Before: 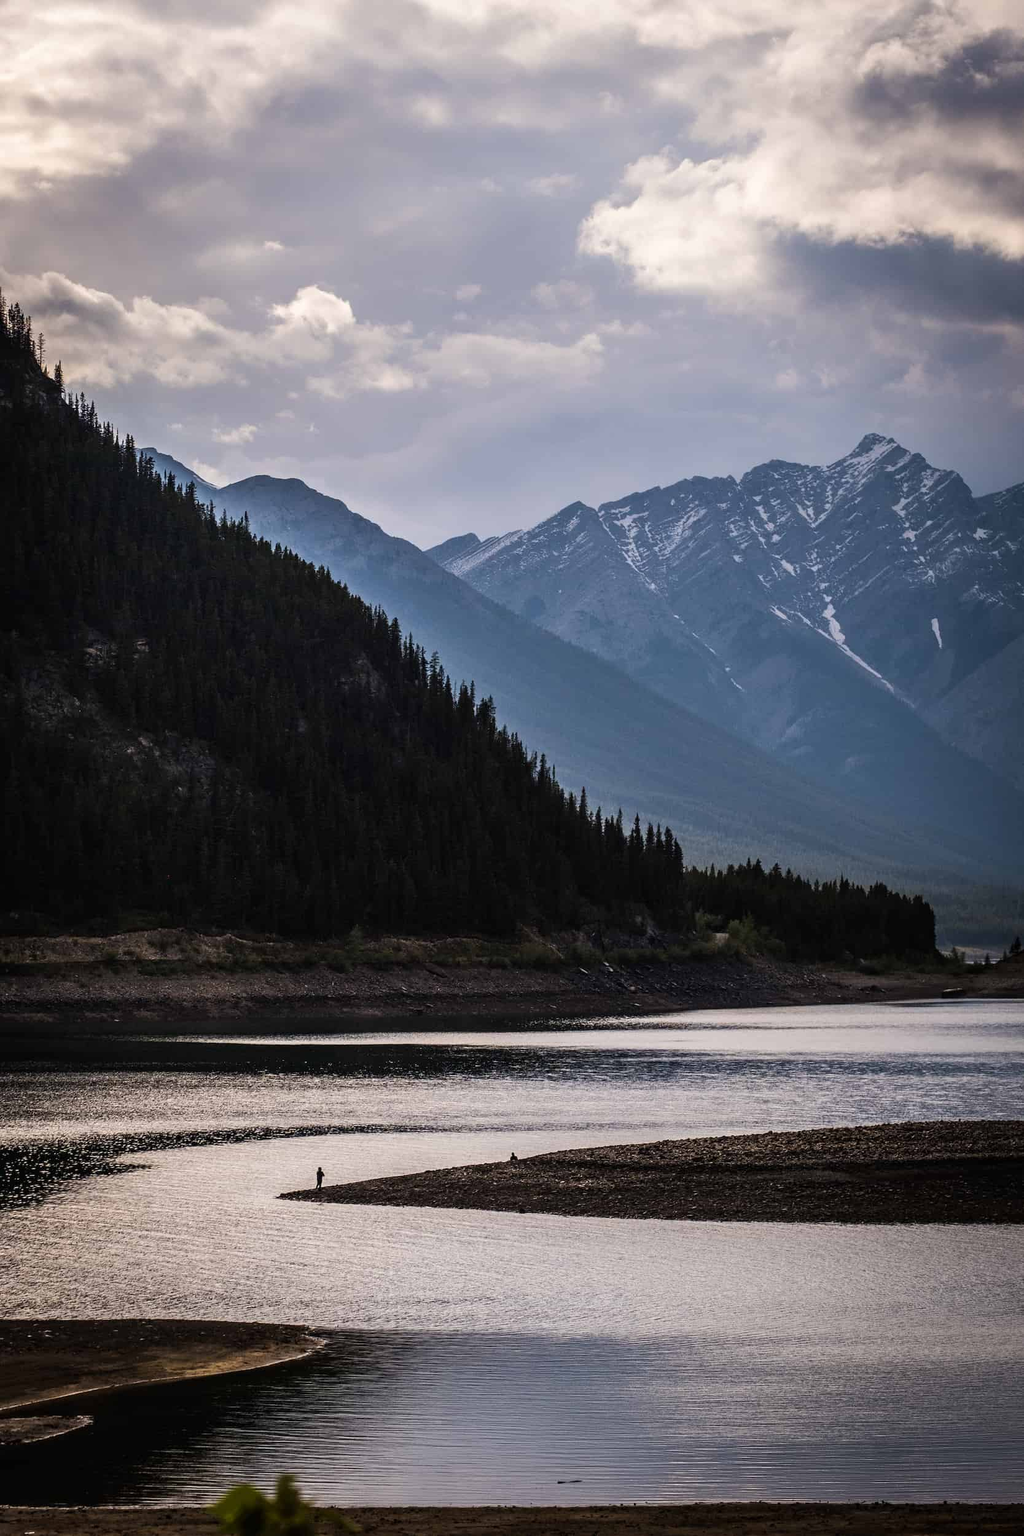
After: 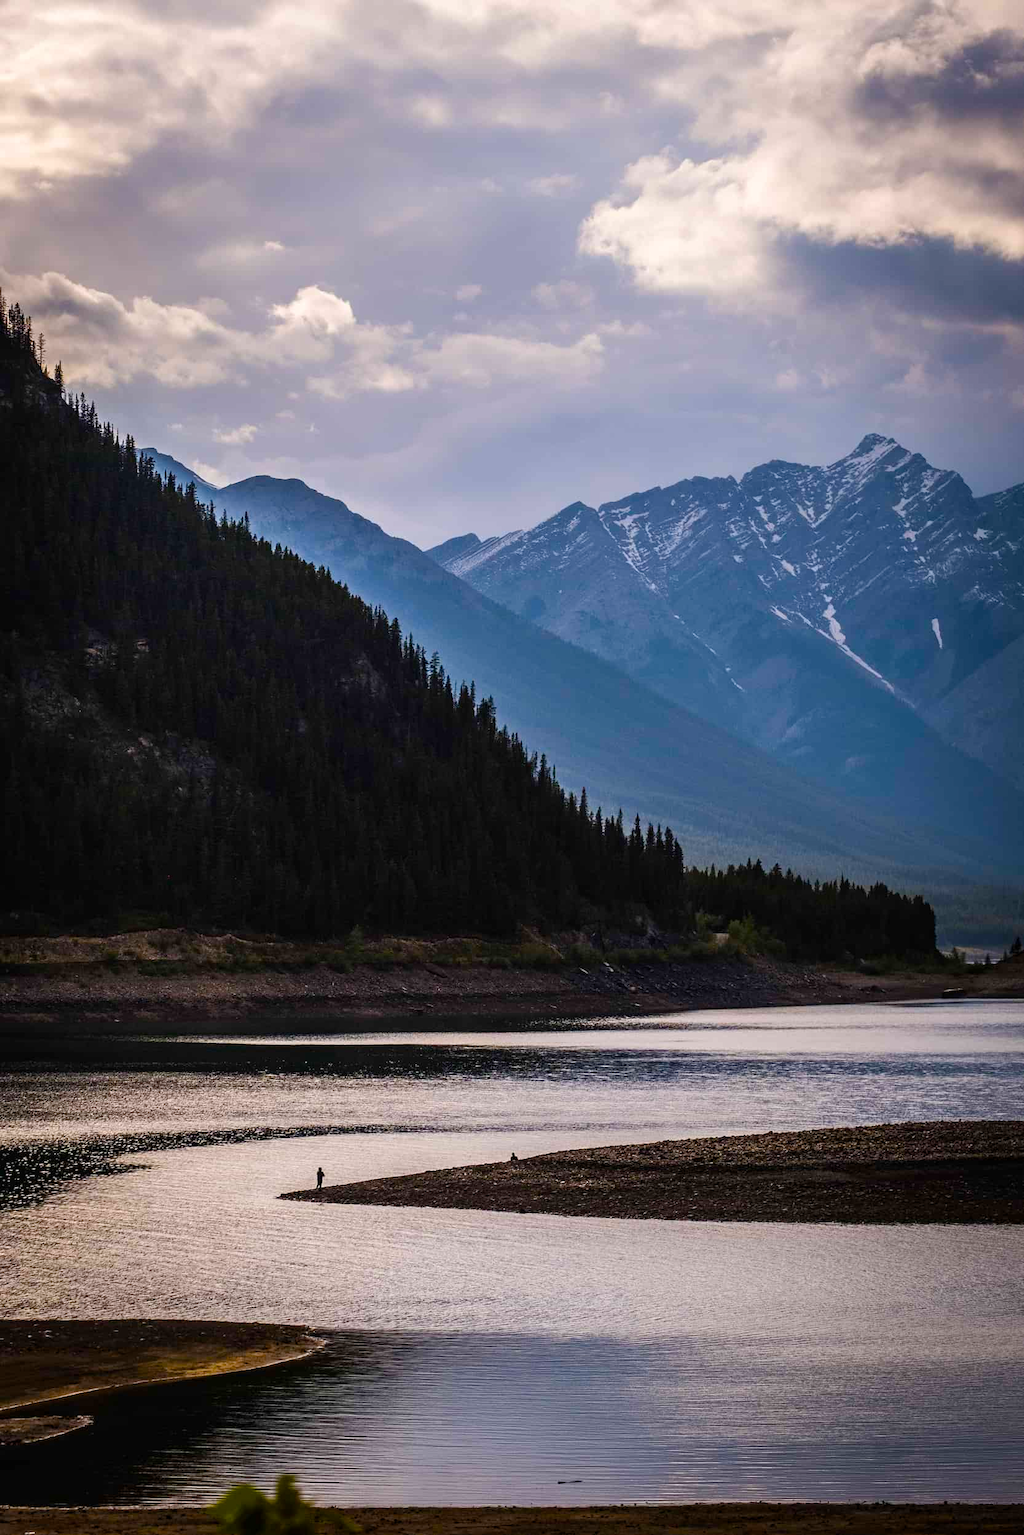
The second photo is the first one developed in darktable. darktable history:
color correction: highlights b* -0.024, saturation 0.981
color balance rgb: highlights gain › chroma 0.142%, highlights gain › hue 331.48°, perceptual saturation grading › global saturation 20%, perceptual saturation grading › highlights 3.571%, perceptual saturation grading › shadows 49.432%, global vibrance 20%
tone equalizer: mask exposure compensation -0.489 EV
